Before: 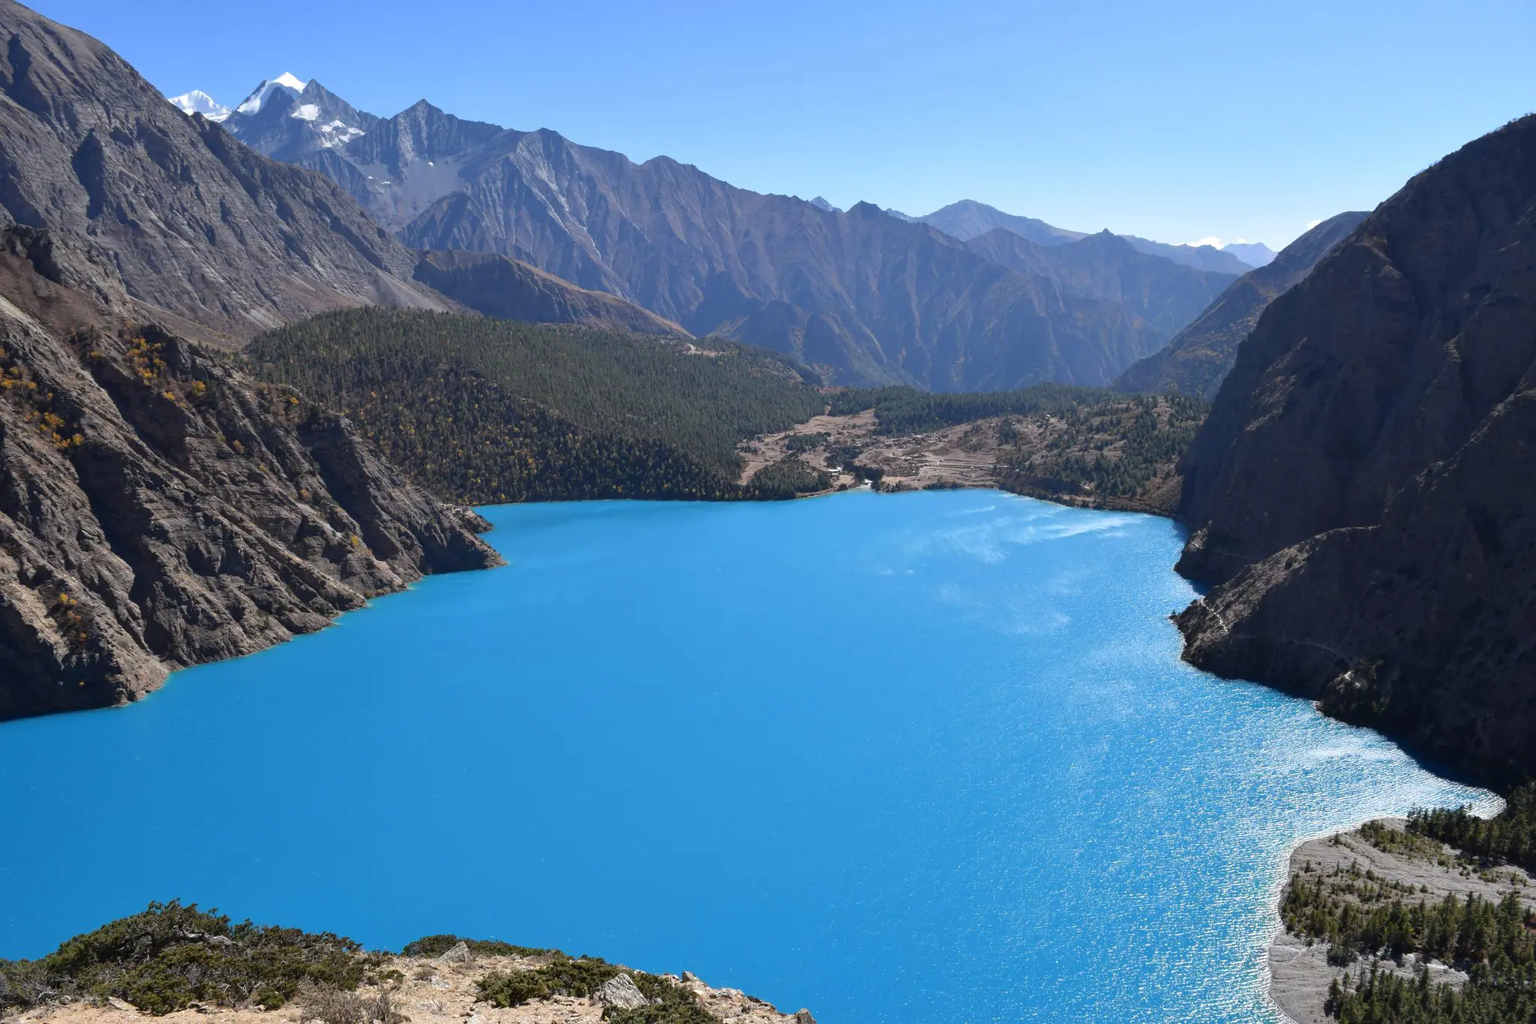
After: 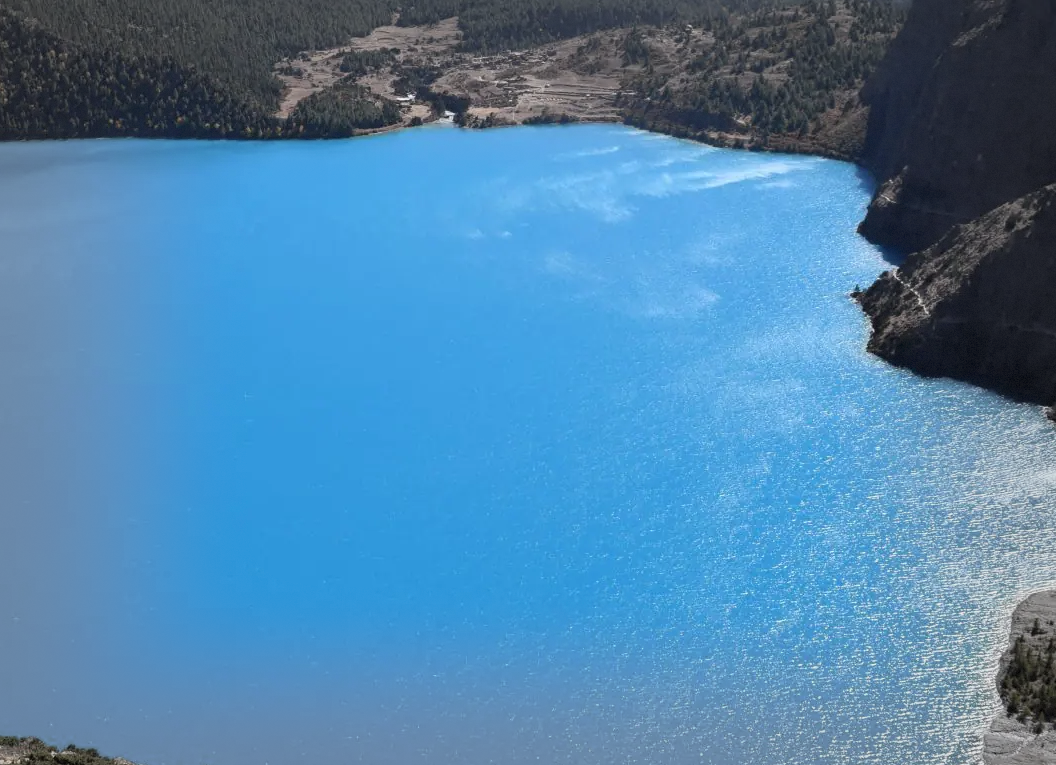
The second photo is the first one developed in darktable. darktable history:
crop: left 34.616%, top 38.707%, right 13.803%, bottom 5.192%
vignetting: fall-off start 53.34%, brightness -0.22, automatic ratio true, width/height ratio 1.315, shape 0.222, dithering 8-bit output
